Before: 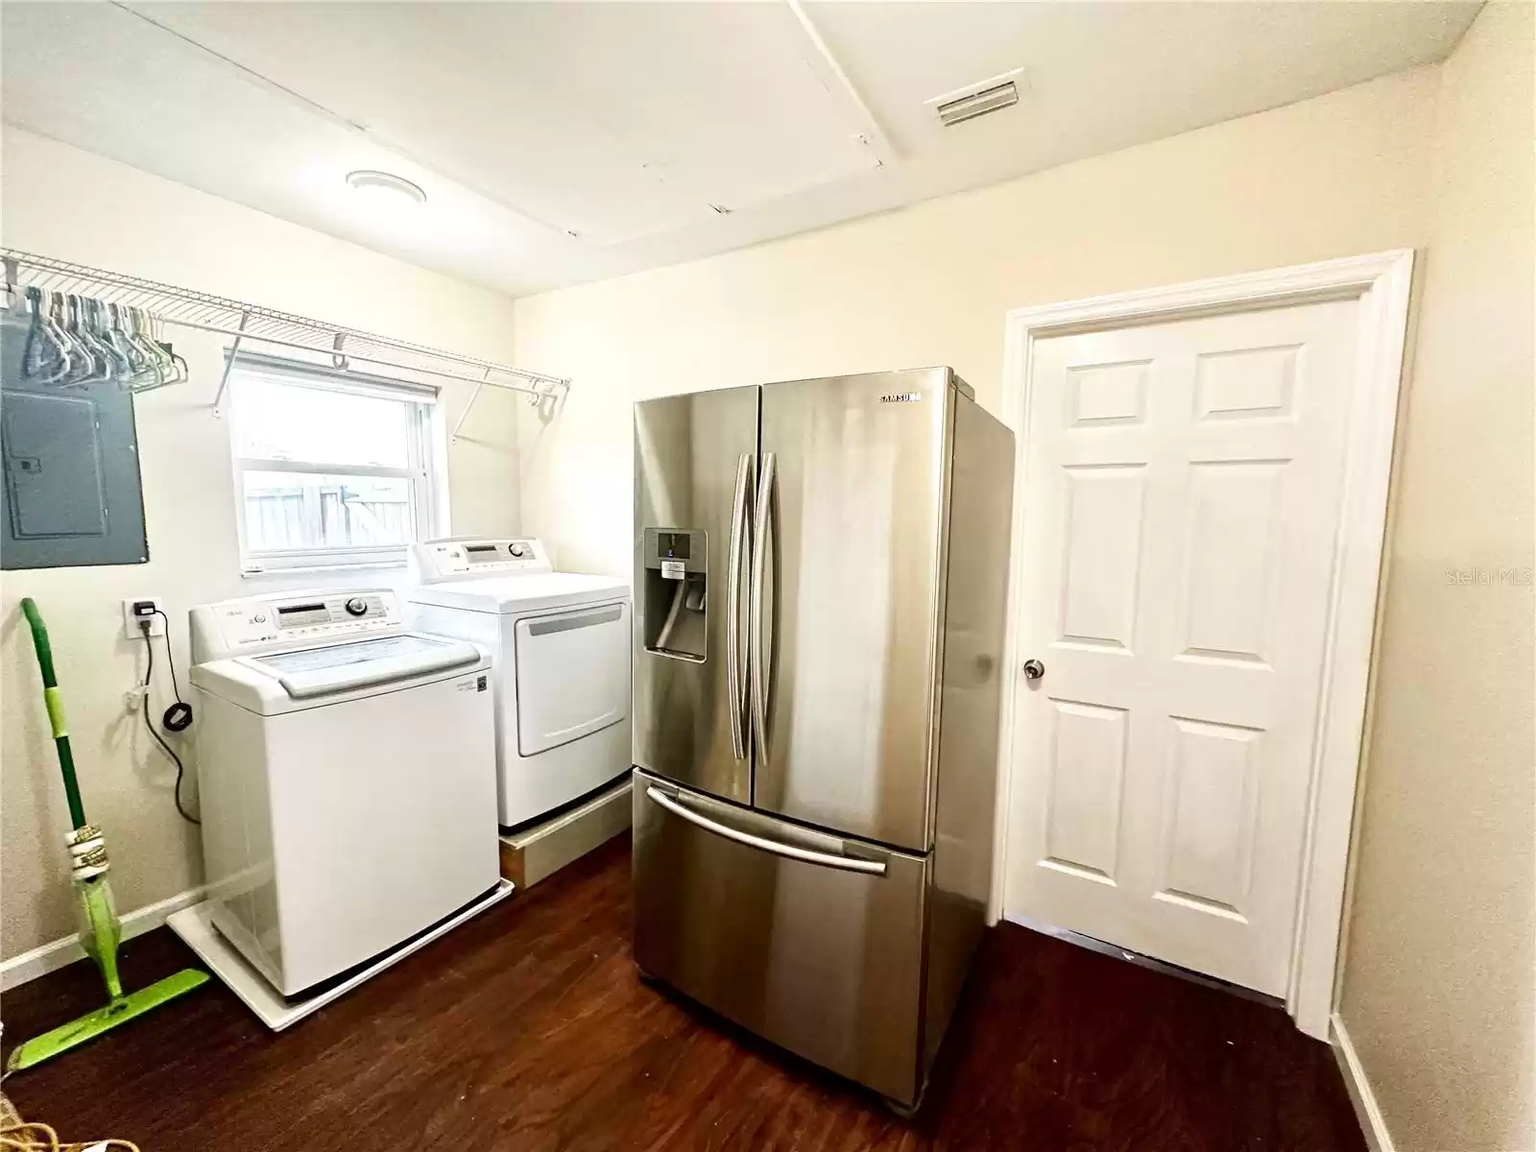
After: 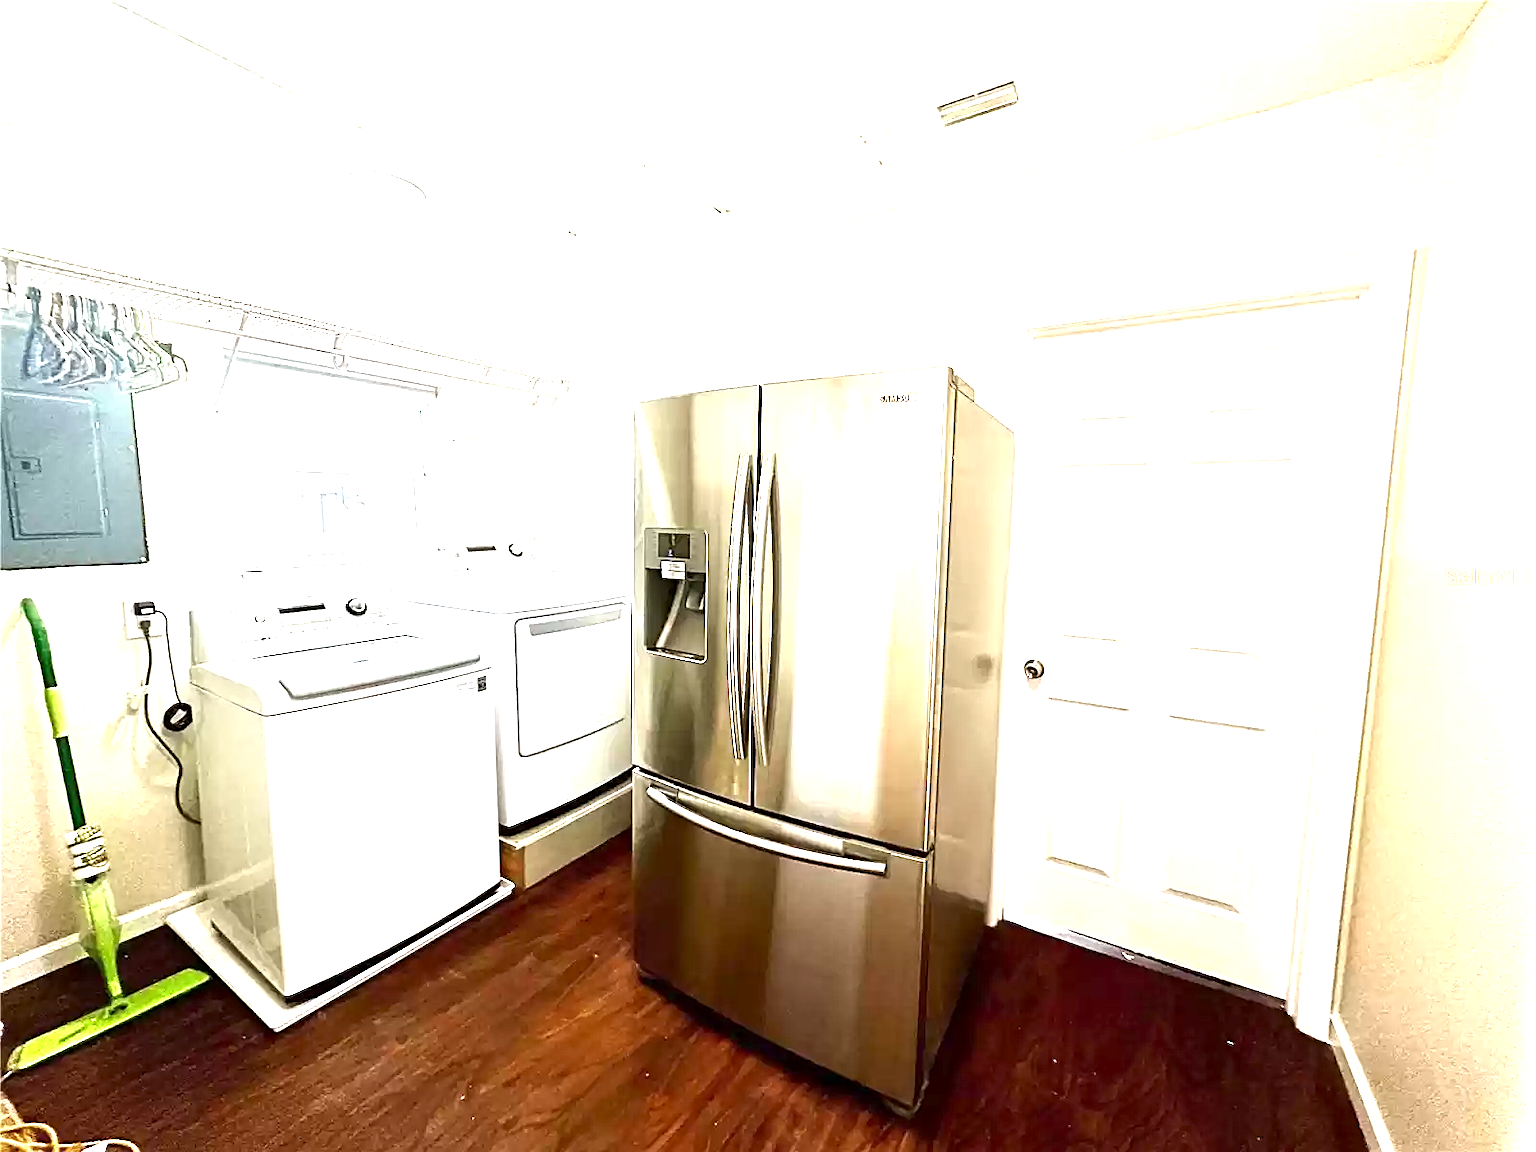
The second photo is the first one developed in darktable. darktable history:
exposure: exposure 1.234 EV, compensate exposure bias true, compensate highlight preservation false
sharpen: on, module defaults
